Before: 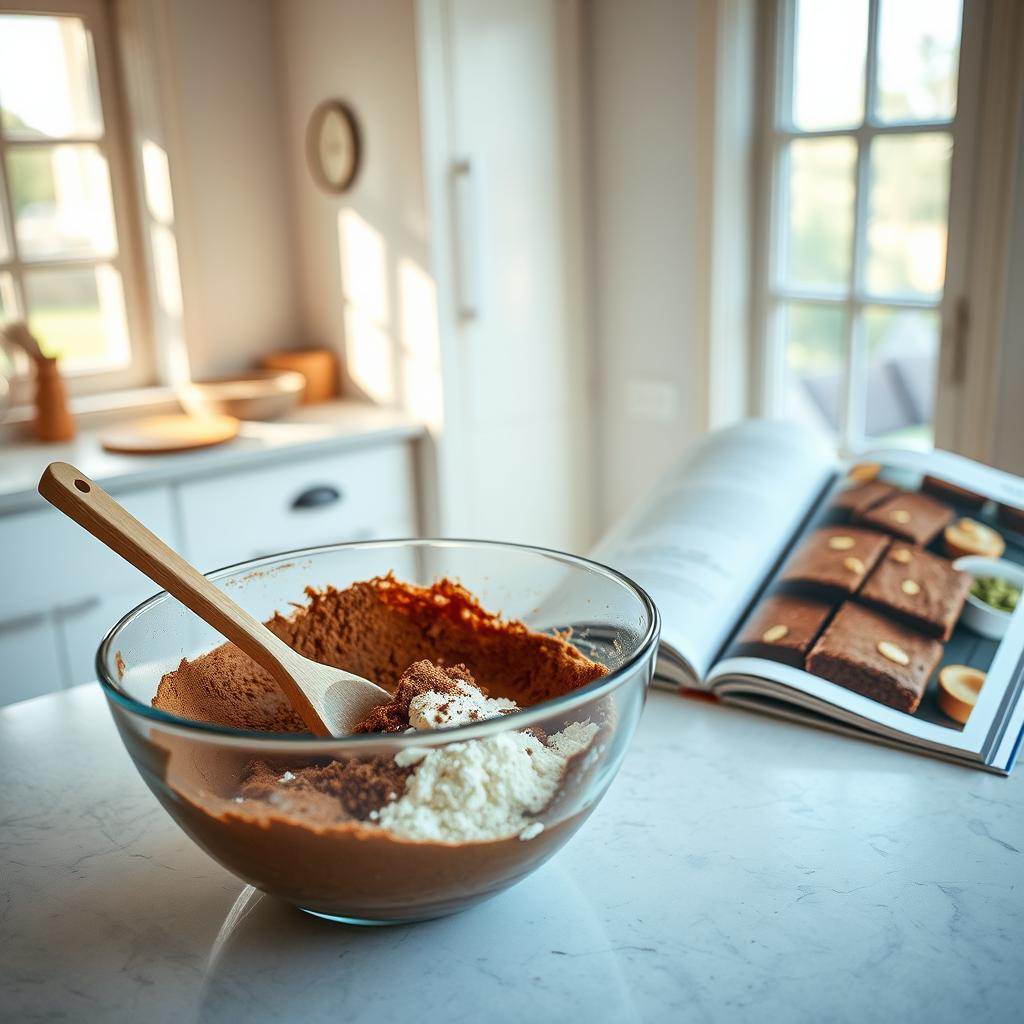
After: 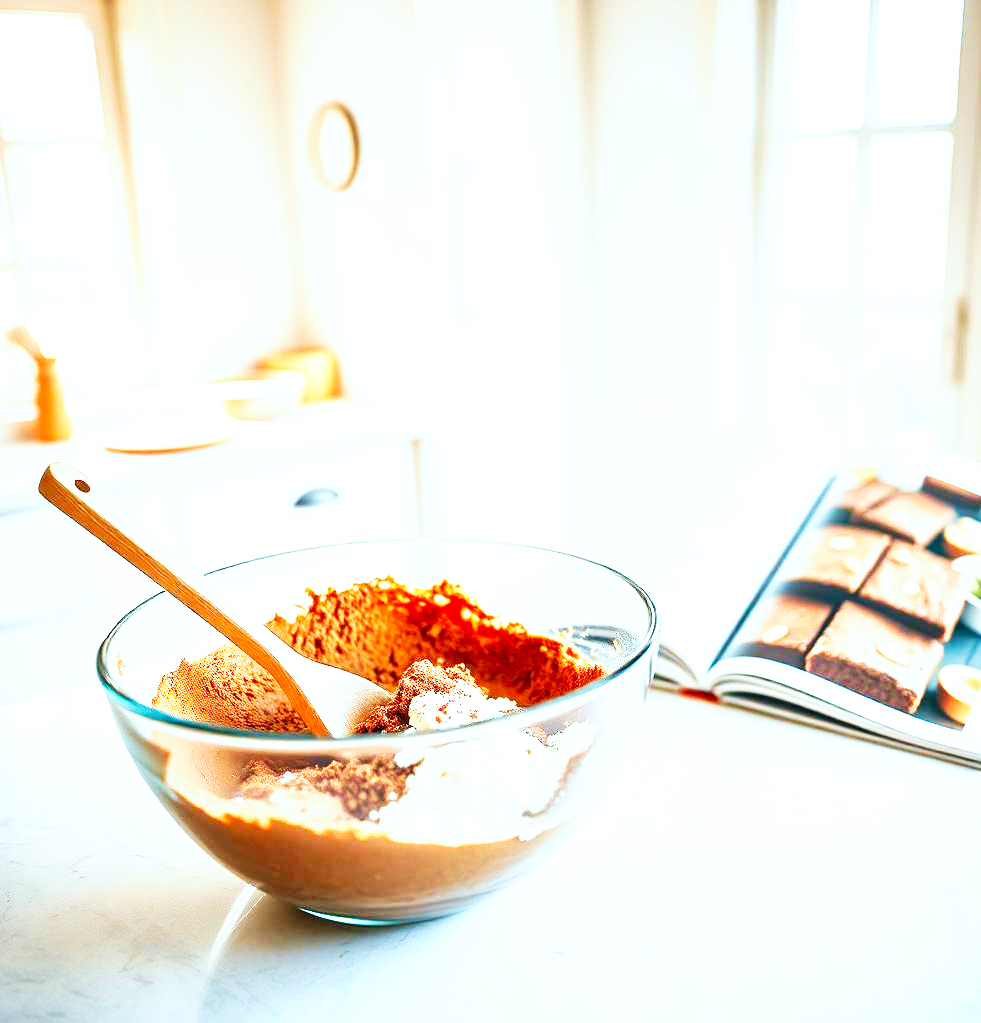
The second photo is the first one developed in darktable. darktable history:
velvia: on, module defaults
crop: right 4.145%, bottom 0.028%
exposure: black level correction 0, exposure 1.446 EV, compensate exposure bias true, compensate highlight preservation false
color zones: curves: ch1 [(0, 0.513) (0.143, 0.524) (0.286, 0.511) (0.429, 0.506) (0.571, 0.503) (0.714, 0.503) (0.857, 0.508) (1, 0.513)]
base curve: curves: ch0 [(0, 0) (0.007, 0.004) (0.027, 0.03) (0.046, 0.07) (0.207, 0.54) (0.442, 0.872) (0.673, 0.972) (1, 1)], preserve colors none
color correction: highlights a* -2.73, highlights b* -2.87, shadows a* 2.26, shadows b* 2.69
